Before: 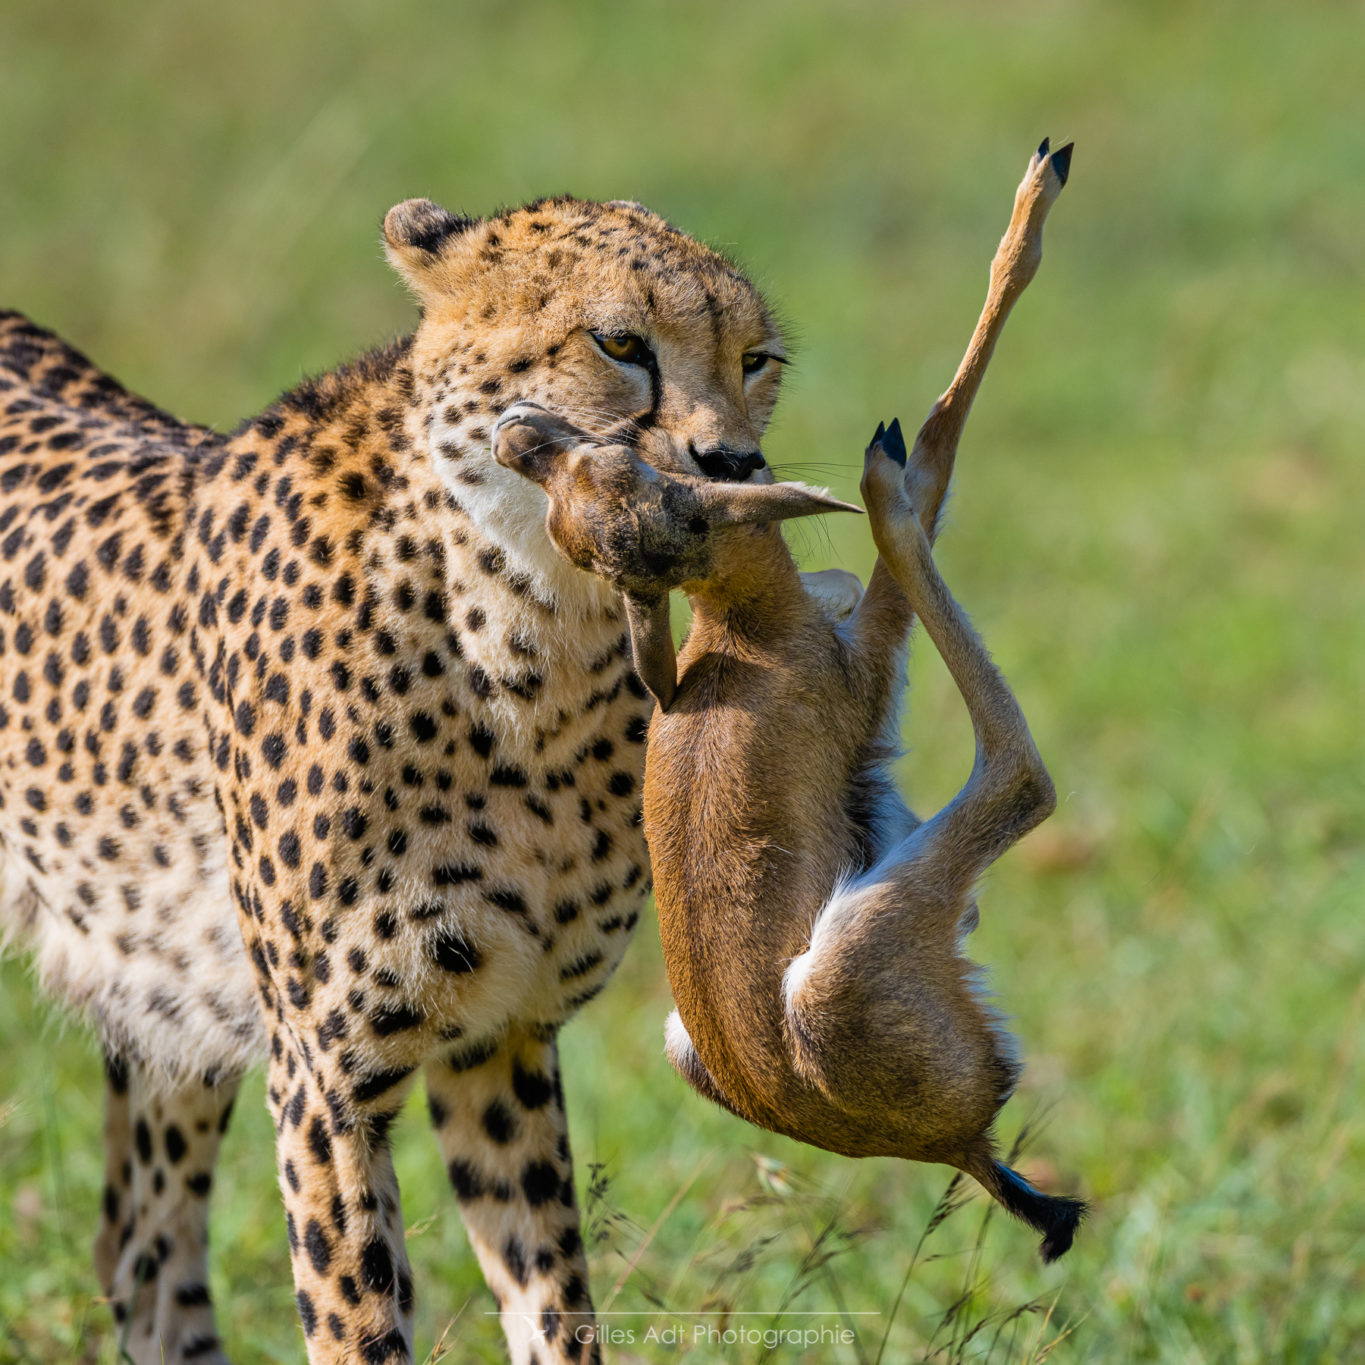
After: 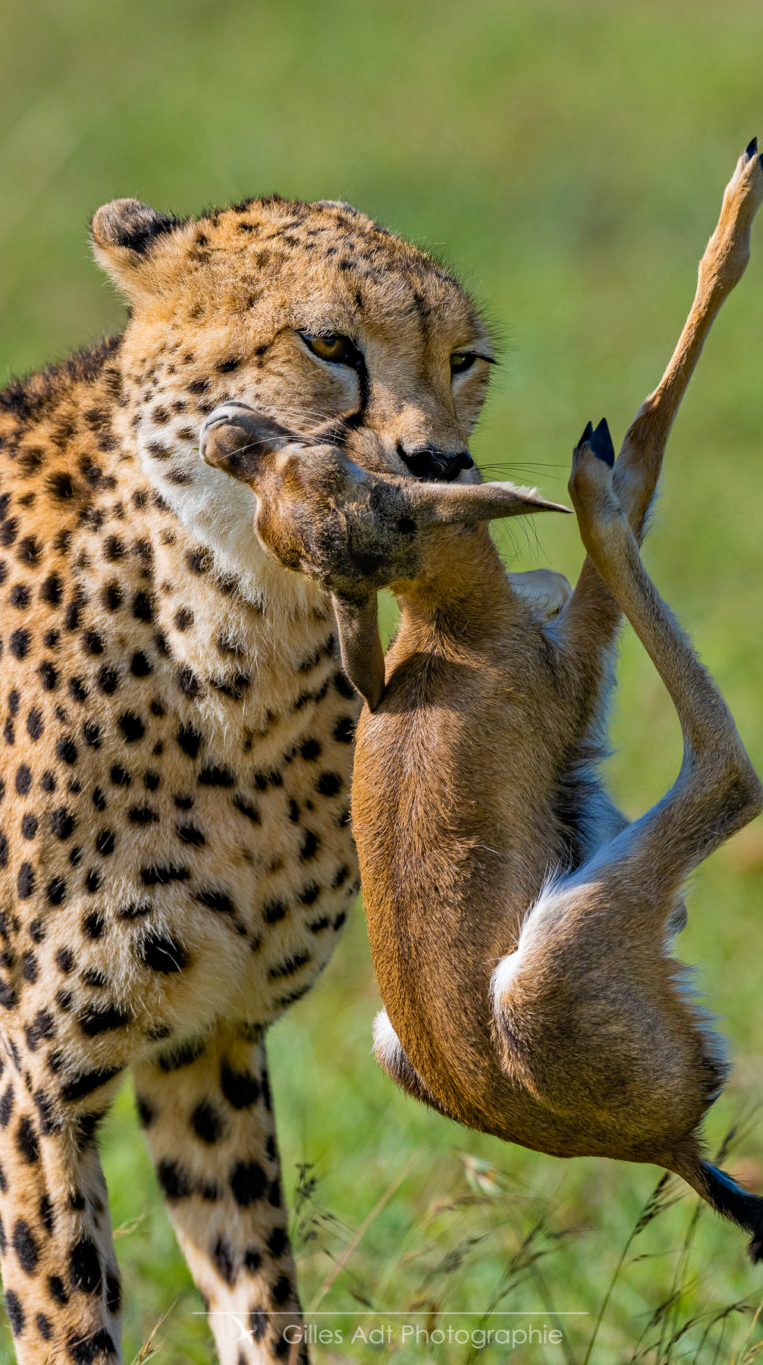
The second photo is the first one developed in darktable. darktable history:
haze removal: adaptive false
crop: left 21.427%, right 22.636%
